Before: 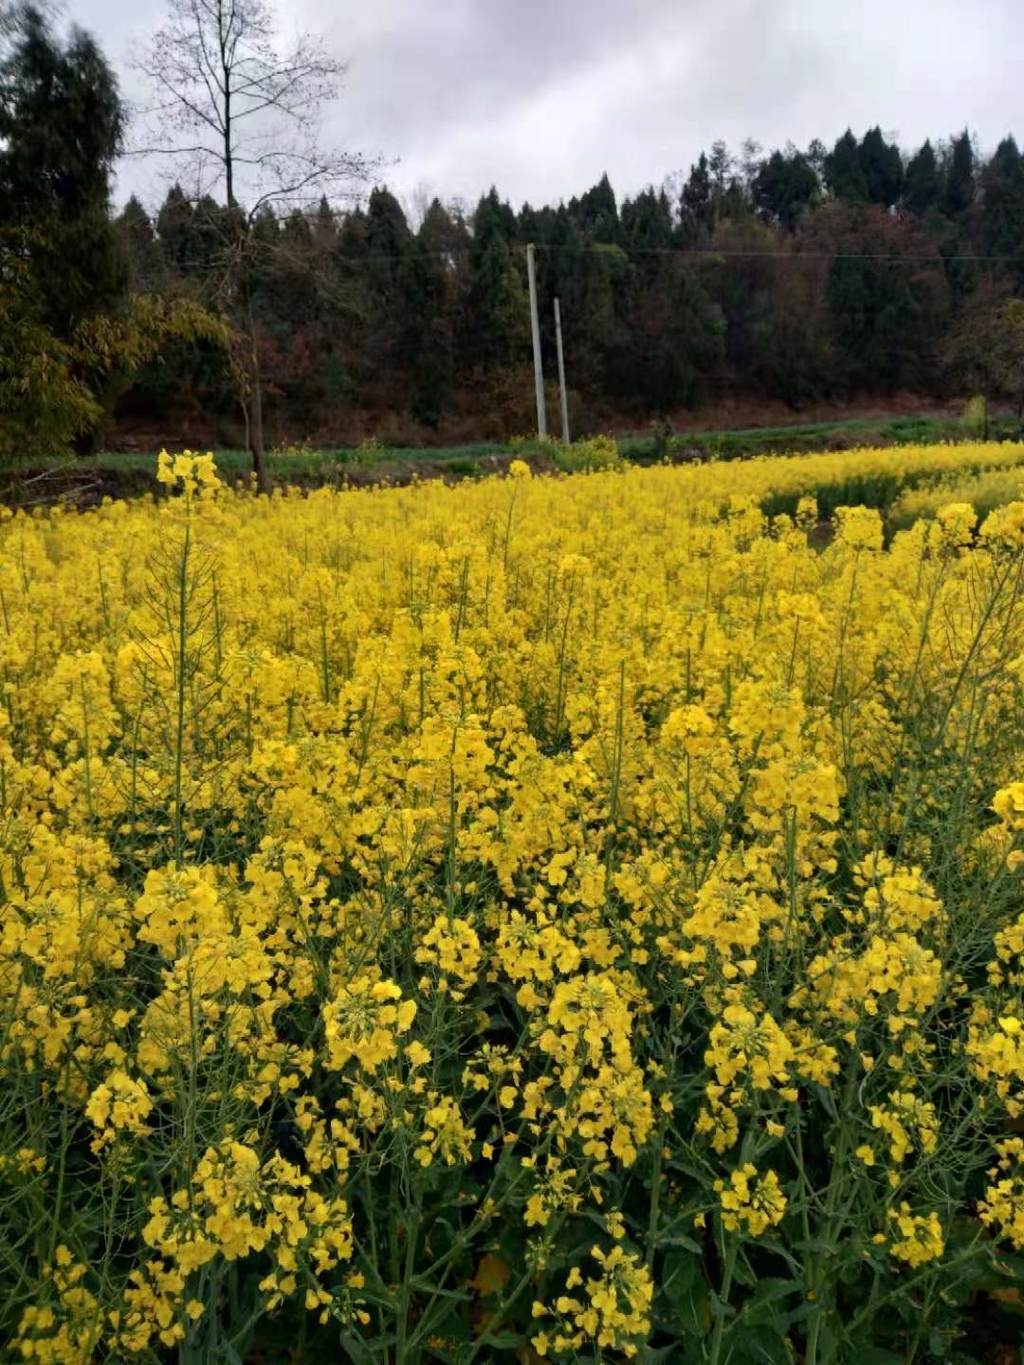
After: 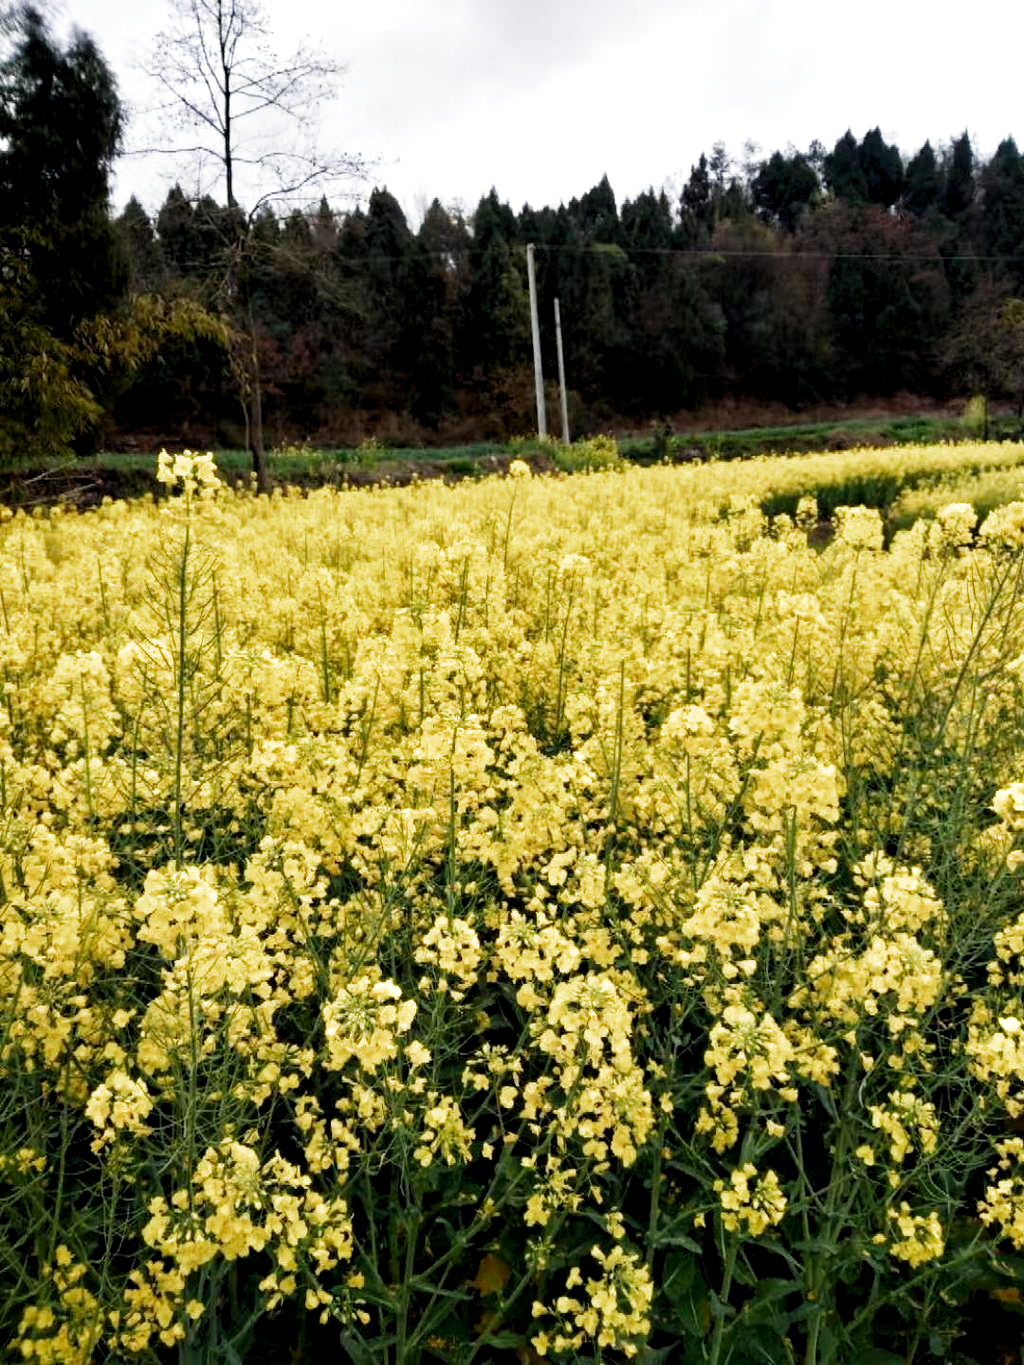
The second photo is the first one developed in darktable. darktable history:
filmic rgb: middle gray luminance 9.23%, black relative exposure -10.55 EV, white relative exposure 3.45 EV, threshold 6 EV, target black luminance 0%, hardness 5.98, latitude 59.69%, contrast 1.087, highlights saturation mix 5%, shadows ↔ highlights balance 29.23%, add noise in highlights 0, preserve chrominance no, color science v3 (2019), use custom middle-gray values true, iterations of high-quality reconstruction 0, contrast in highlights soft, enable highlight reconstruction true
levels: levels [0.029, 0.545, 0.971]
